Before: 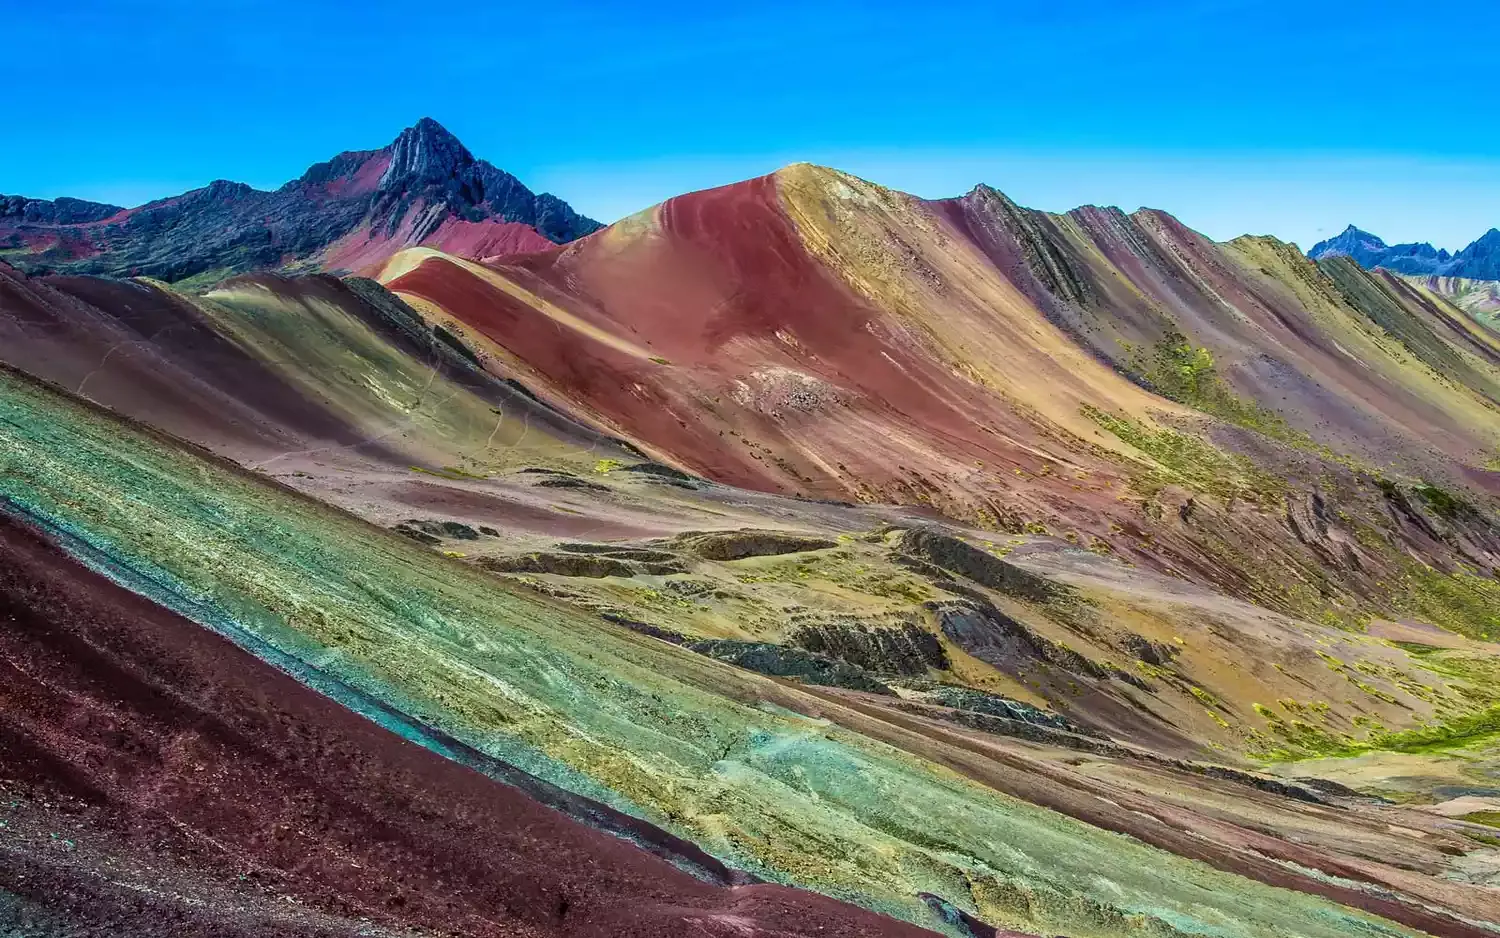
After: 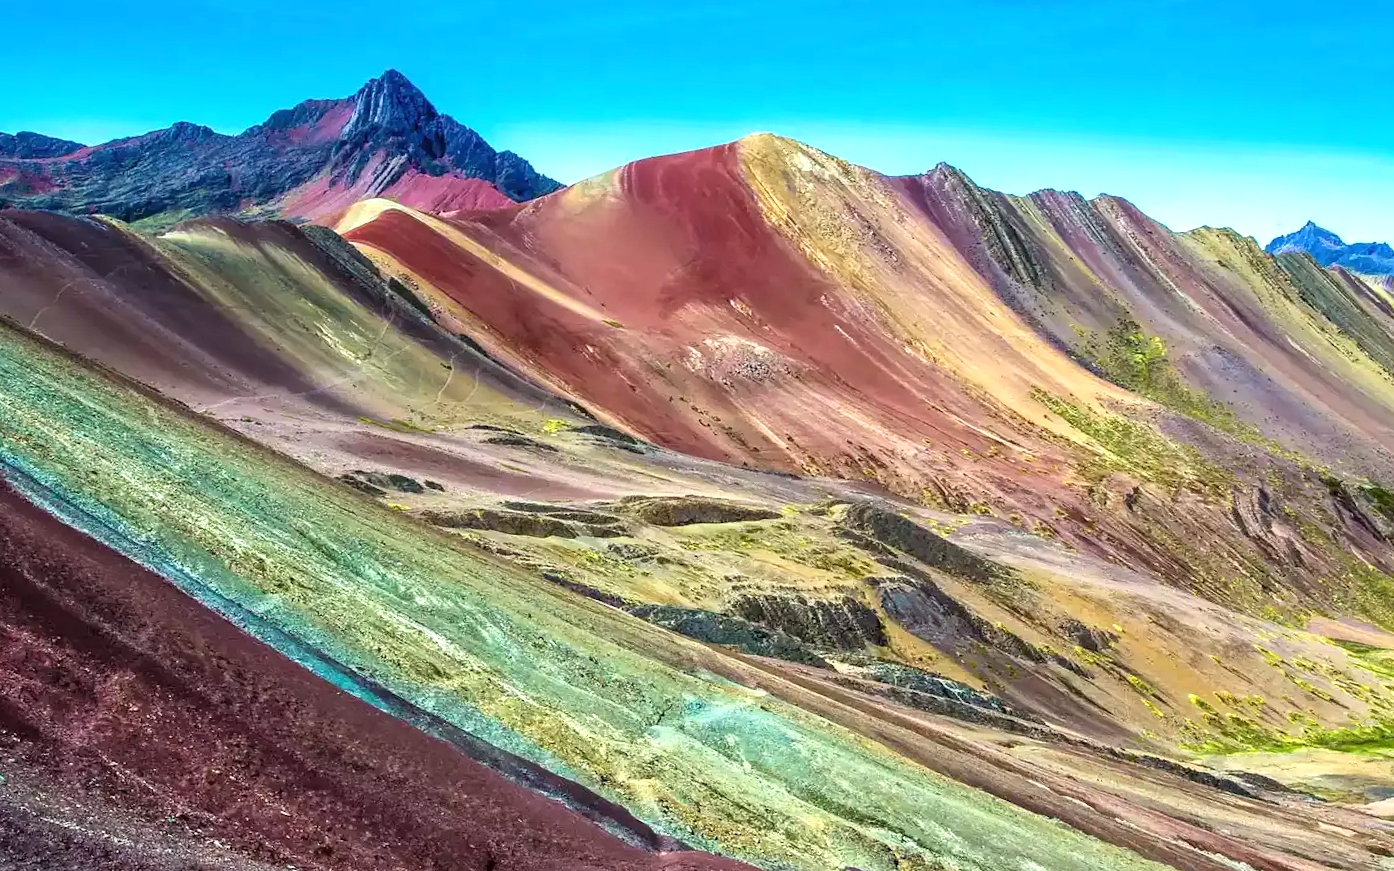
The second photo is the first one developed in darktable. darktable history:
crop and rotate: angle -2.76°
exposure: black level correction 0, exposure 0.693 EV, compensate highlight preservation false
